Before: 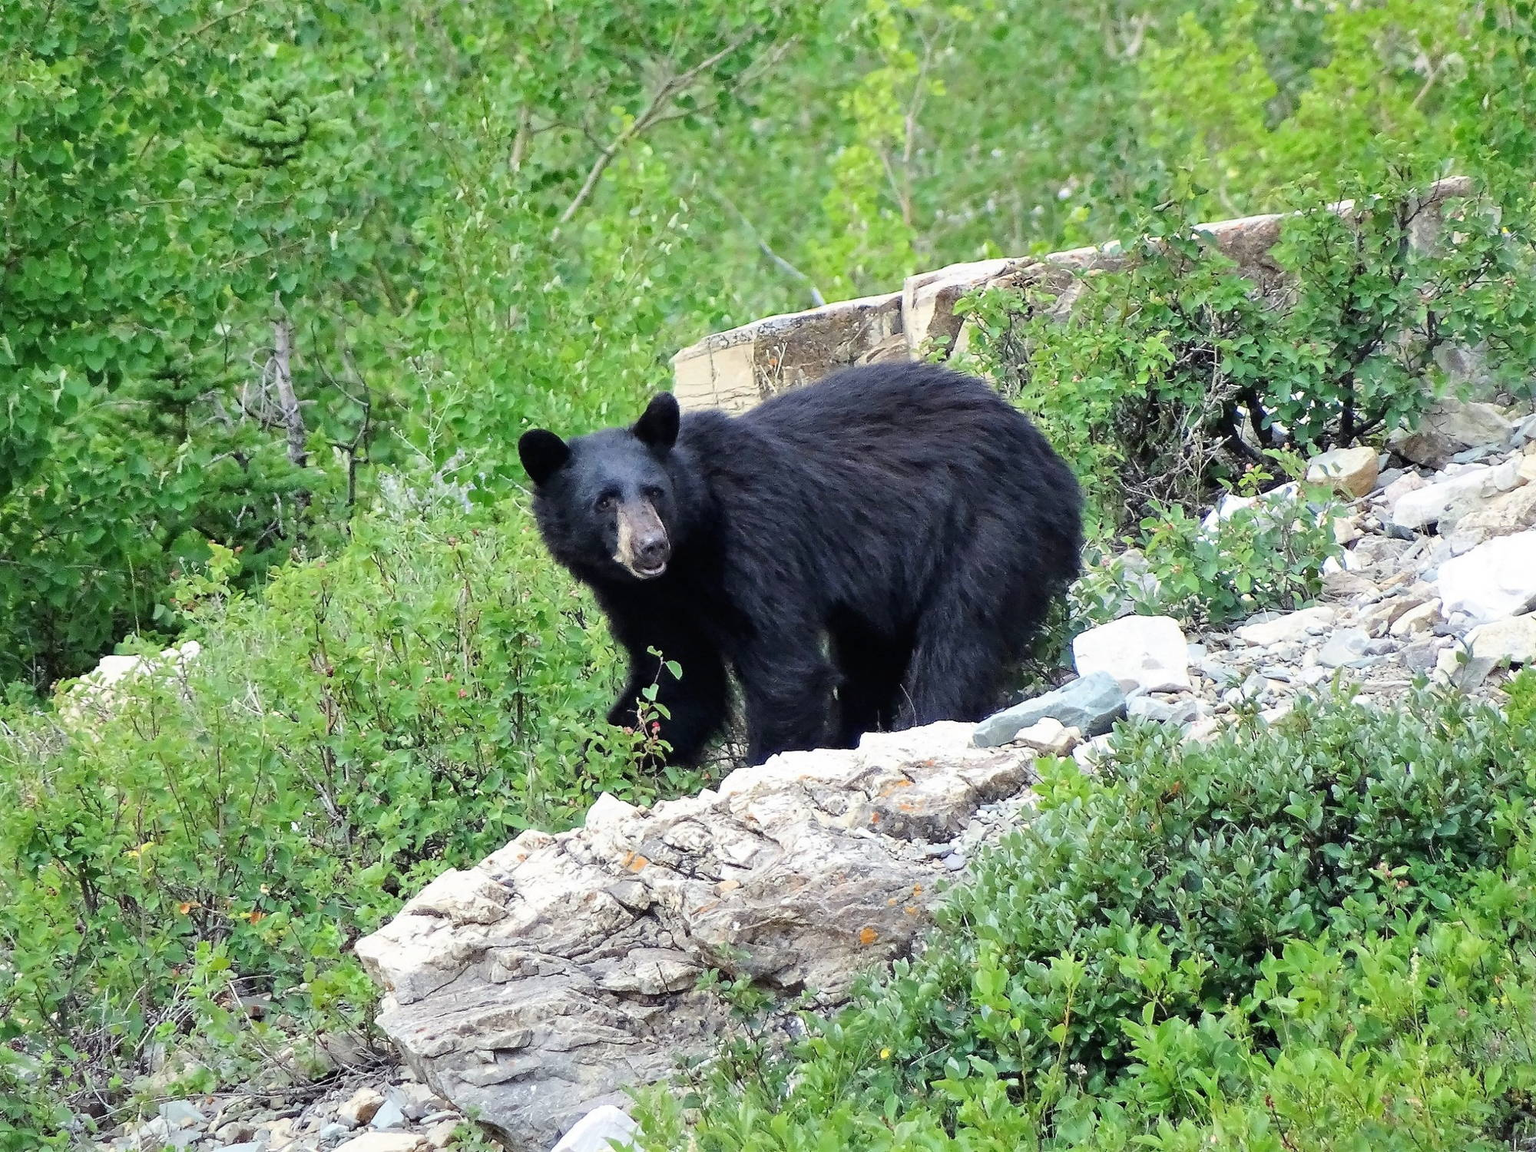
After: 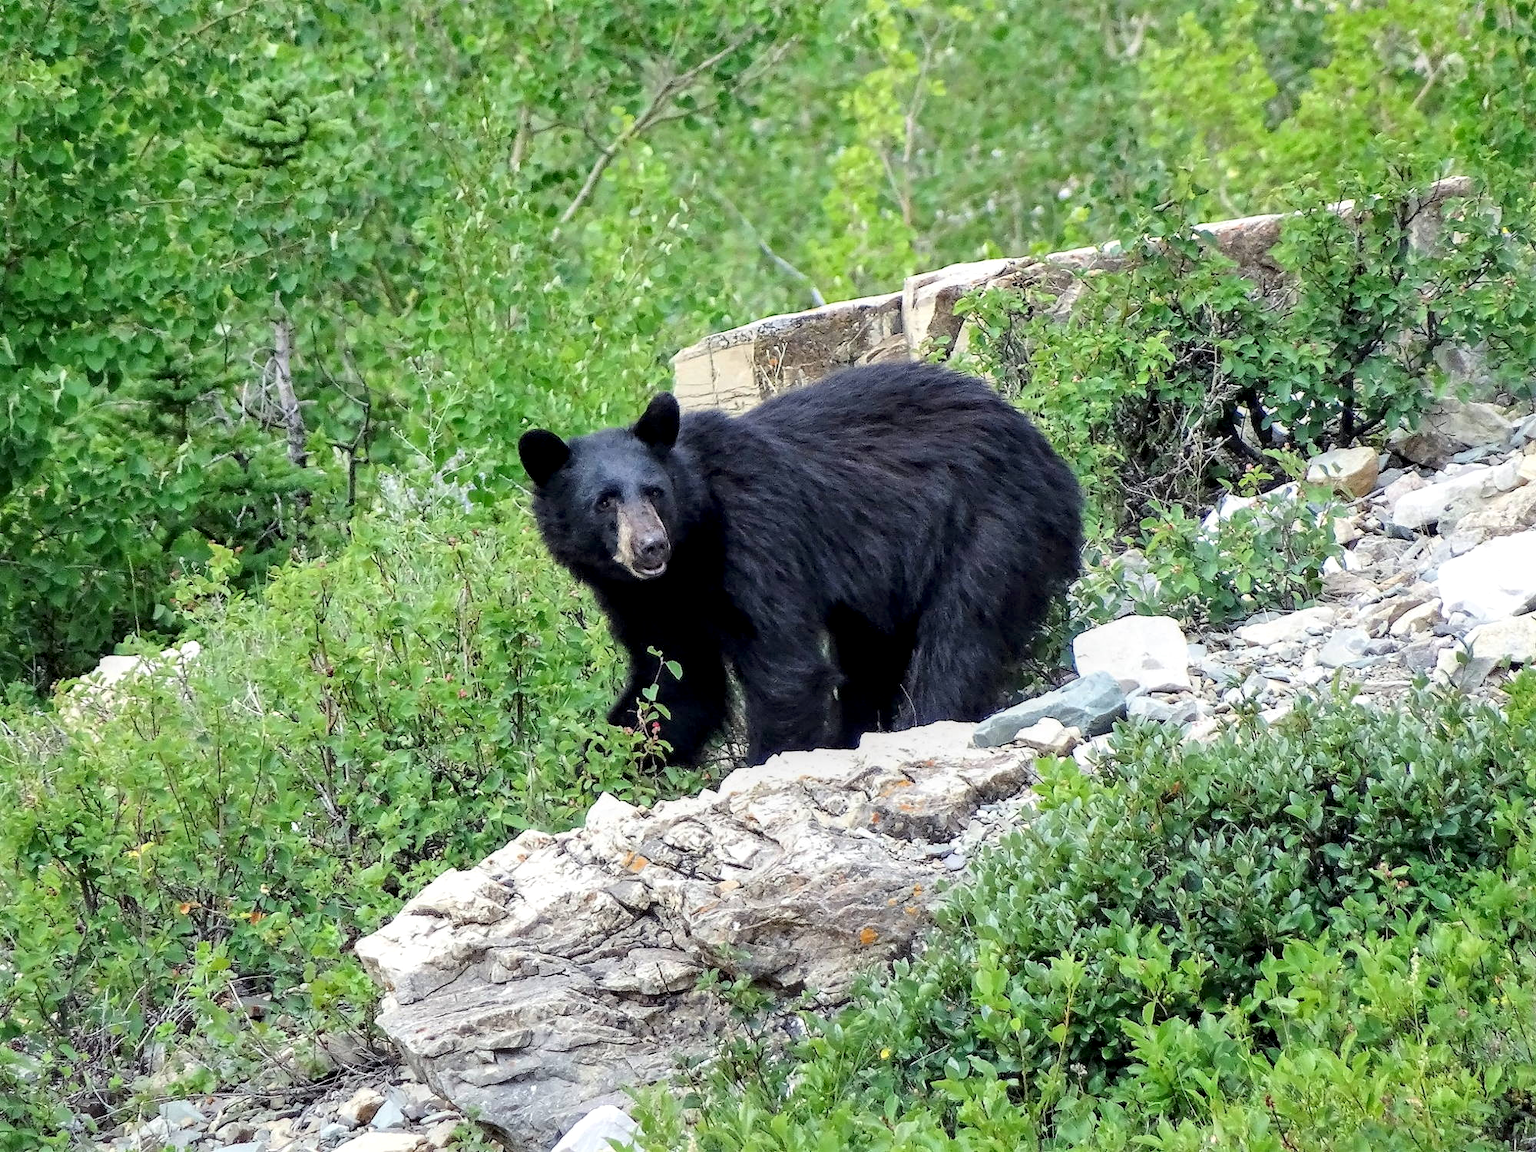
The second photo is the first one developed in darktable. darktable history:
local contrast: shadows 91%, midtone range 0.498
